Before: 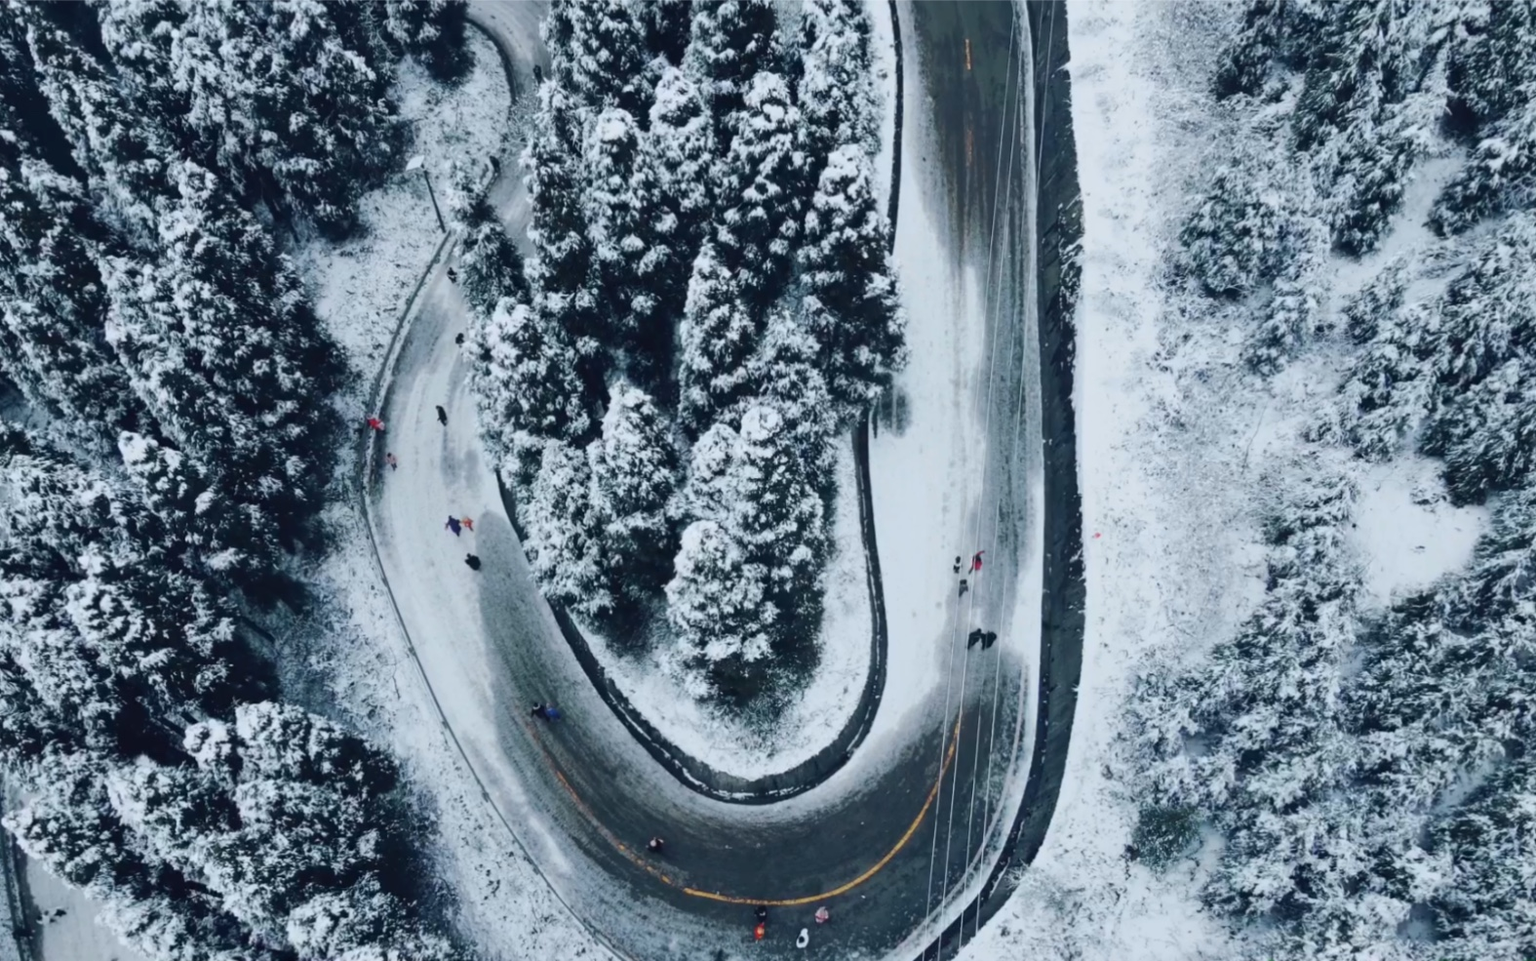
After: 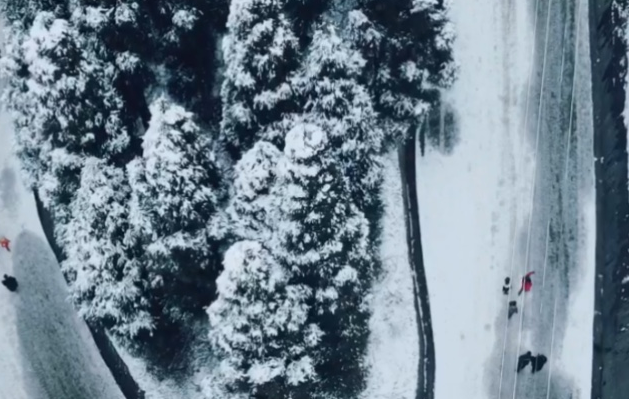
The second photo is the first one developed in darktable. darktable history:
crop: left 30.189%, top 29.774%, right 29.833%, bottom 29.674%
